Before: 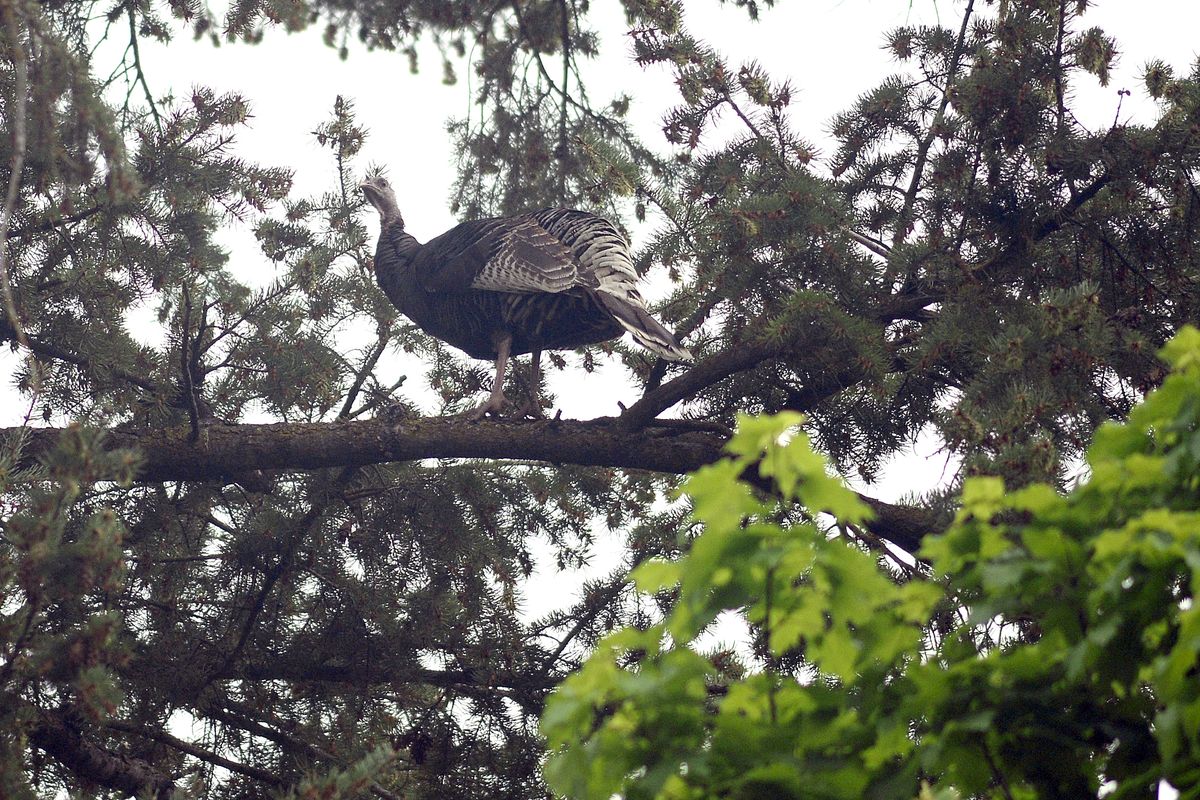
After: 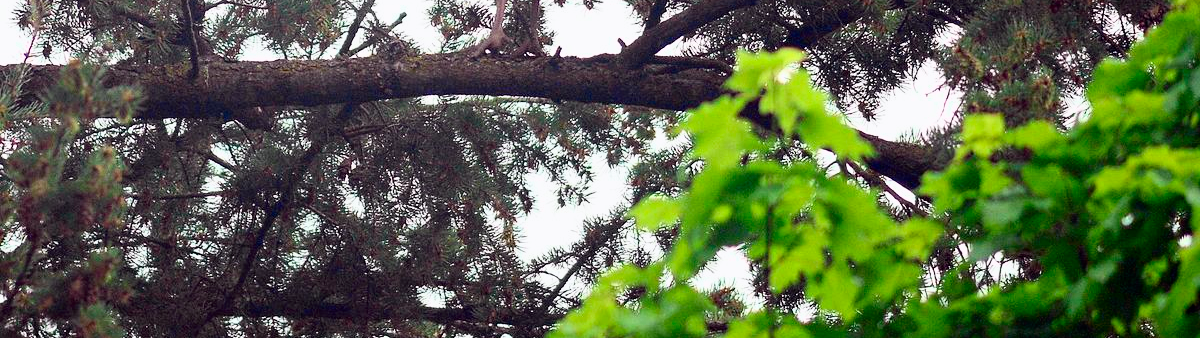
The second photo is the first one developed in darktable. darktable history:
crop: top 45.45%, bottom 12.255%
tone curve: curves: ch0 [(0, 0) (0.051, 0.03) (0.096, 0.071) (0.243, 0.246) (0.461, 0.515) (0.605, 0.692) (0.761, 0.85) (0.881, 0.933) (1, 0.984)]; ch1 [(0, 0) (0.1, 0.038) (0.318, 0.243) (0.431, 0.384) (0.488, 0.475) (0.499, 0.499) (0.534, 0.546) (0.567, 0.592) (0.601, 0.632) (0.734, 0.809) (1, 1)]; ch2 [(0, 0) (0.297, 0.257) (0.414, 0.379) (0.453, 0.45) (0.479, 0.483) (0.504, 0.499) (0.52, 0.519) (0.541, 0.554) (0.614, 0.652) (0.817, 0.874) (1, 1)], color space Lab, independent channels, preserve colors none
